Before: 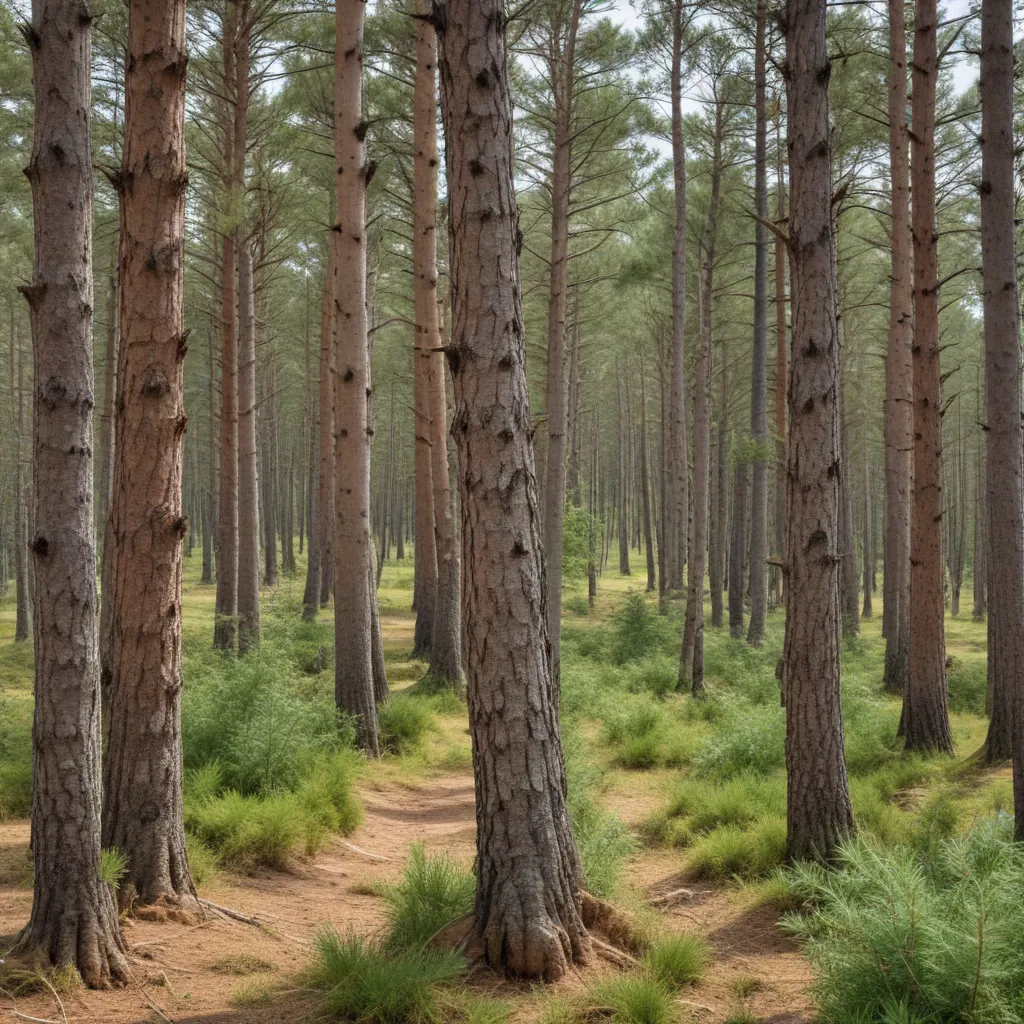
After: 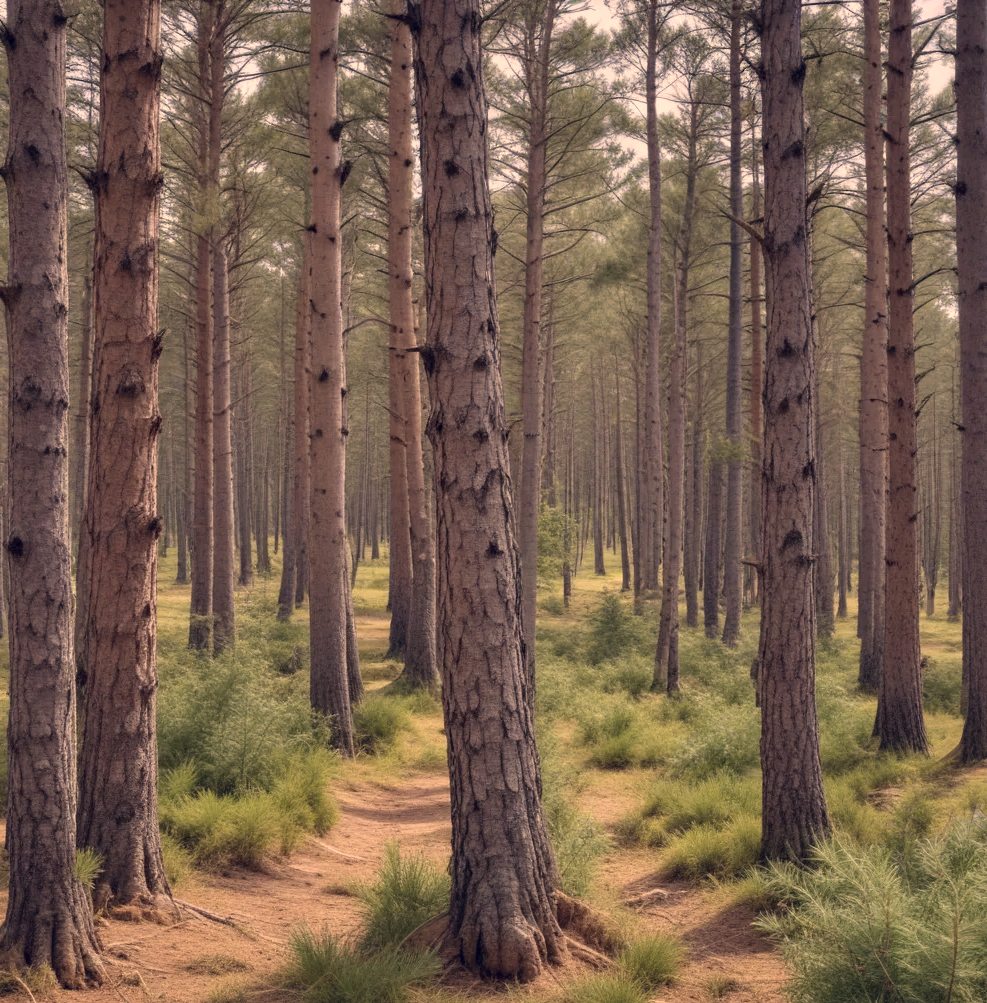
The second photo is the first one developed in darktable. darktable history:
crop and rotate: left 2.486%, right 1.074%, bottom 2.046%
color correction: highlights a* 19.85, highlights b* 27.84, shadows a* 3.49, shadows b* -17.02, saturation 0.742
